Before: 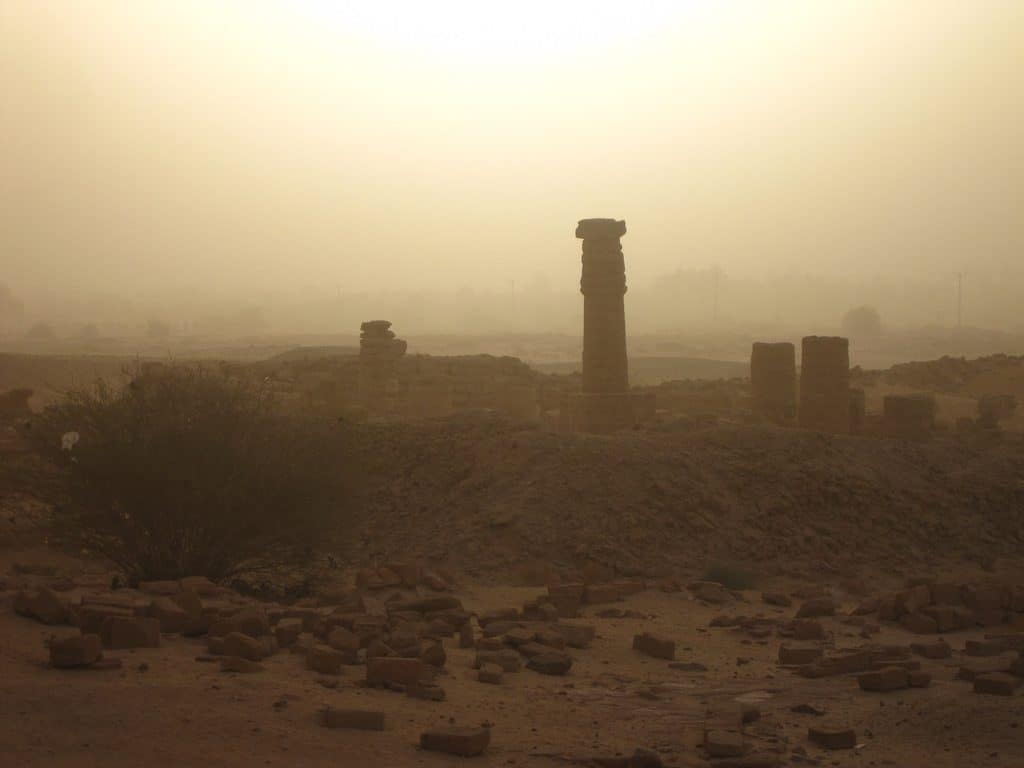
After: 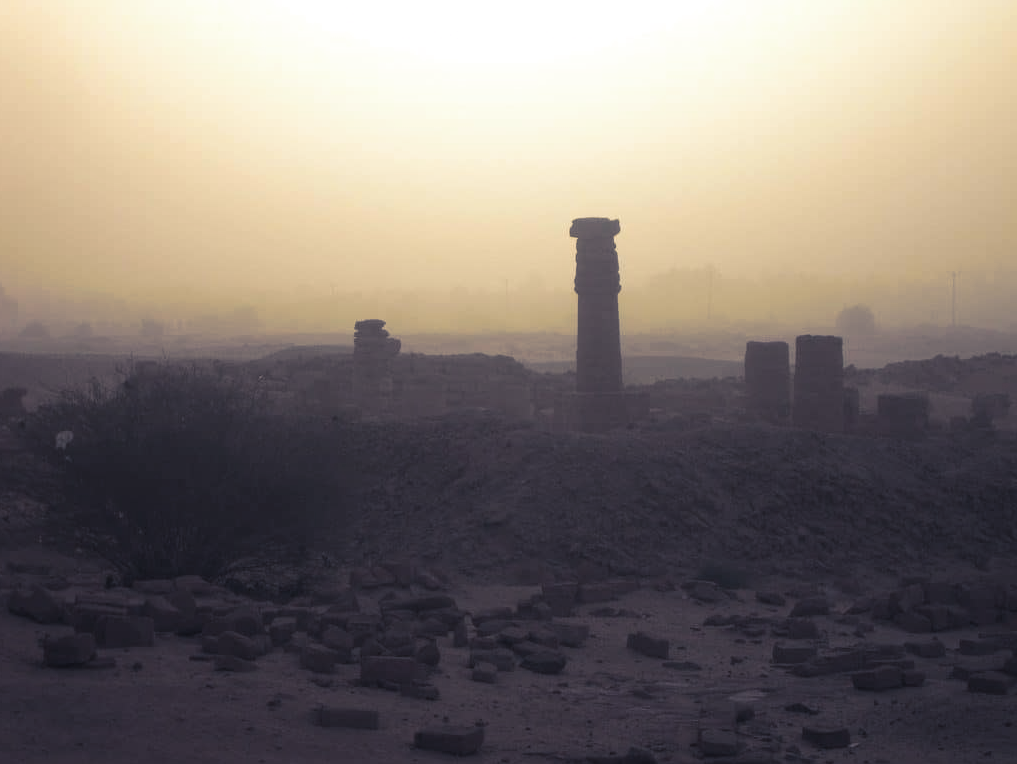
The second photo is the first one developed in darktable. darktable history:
white balance: red 1.009, blue 1.027
tone equalizer: on, module defaults
split-toning: shadows › hue 230.4°
crop and rotate: left 0.614%, top 0.179%, bottom 0.309%
